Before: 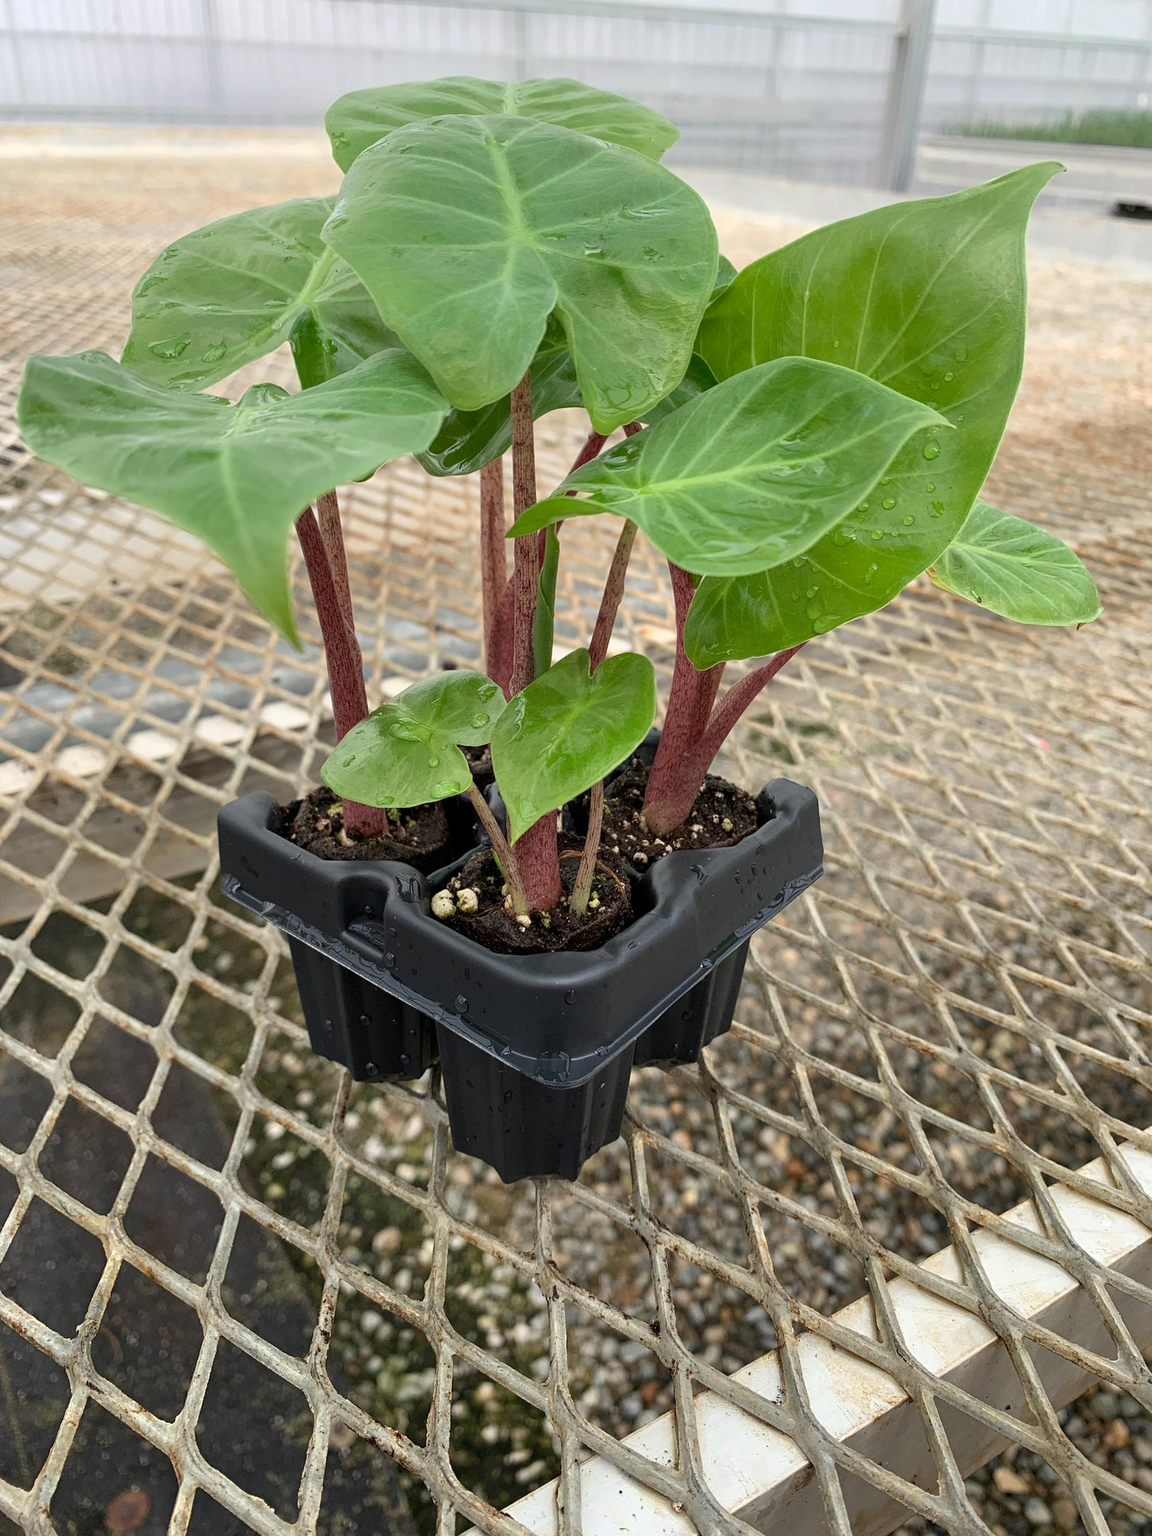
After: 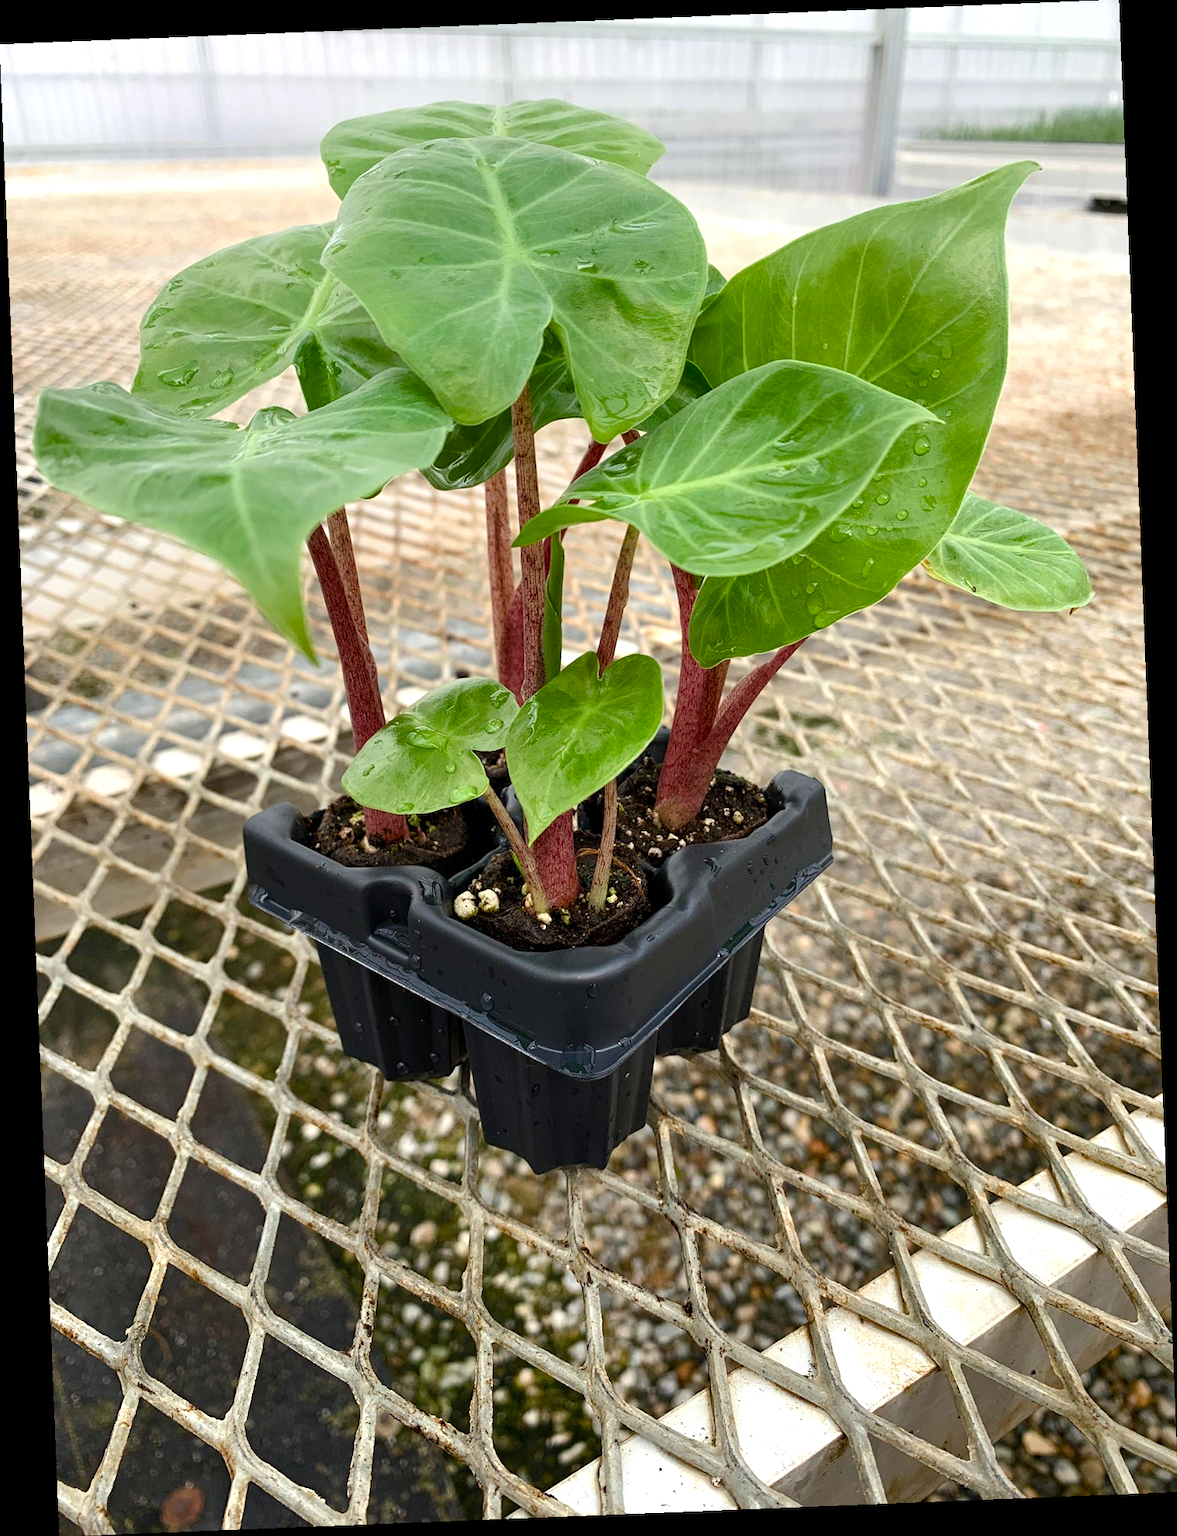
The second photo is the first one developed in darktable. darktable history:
tone equalizer: -8 EV -0.417 EV, -7 EV -0.389 EV, -6 EV -0.333 EV, -5 EV -0.222 EV, -3 EV 0.222 EV, -2 EV 0.333 EV, -1 EV 0.389 EV, +0 EV 0.417 EV, edges refinement/feathering 500, mask exposure compensation -1.57 EV, preserve details no
rotate and perspective: rotation -2.29°, automatic cropping off
color balance rgb: perceptual saturation grading › global saturation 20%, perceptual saturation grading › highlights -25%, perceptual saturation grading › shadows 50%
